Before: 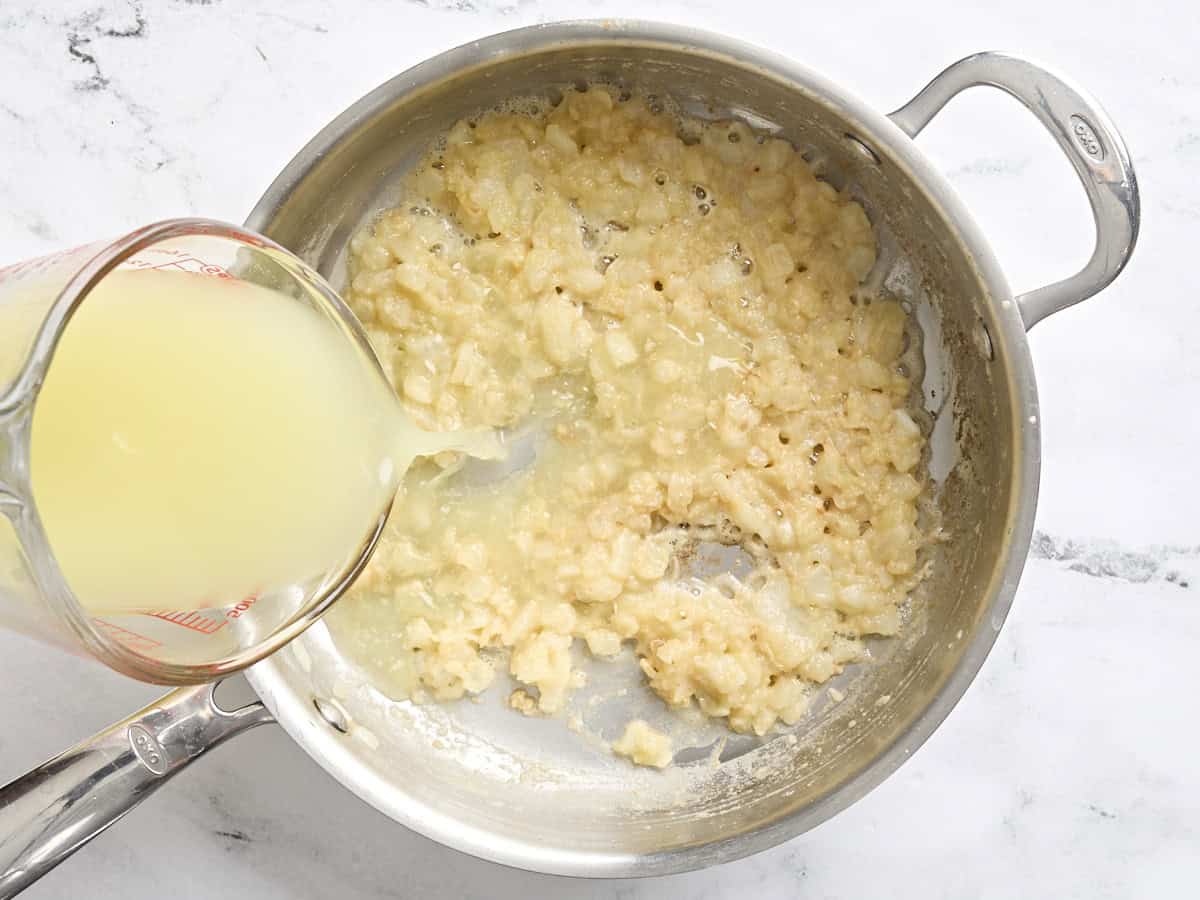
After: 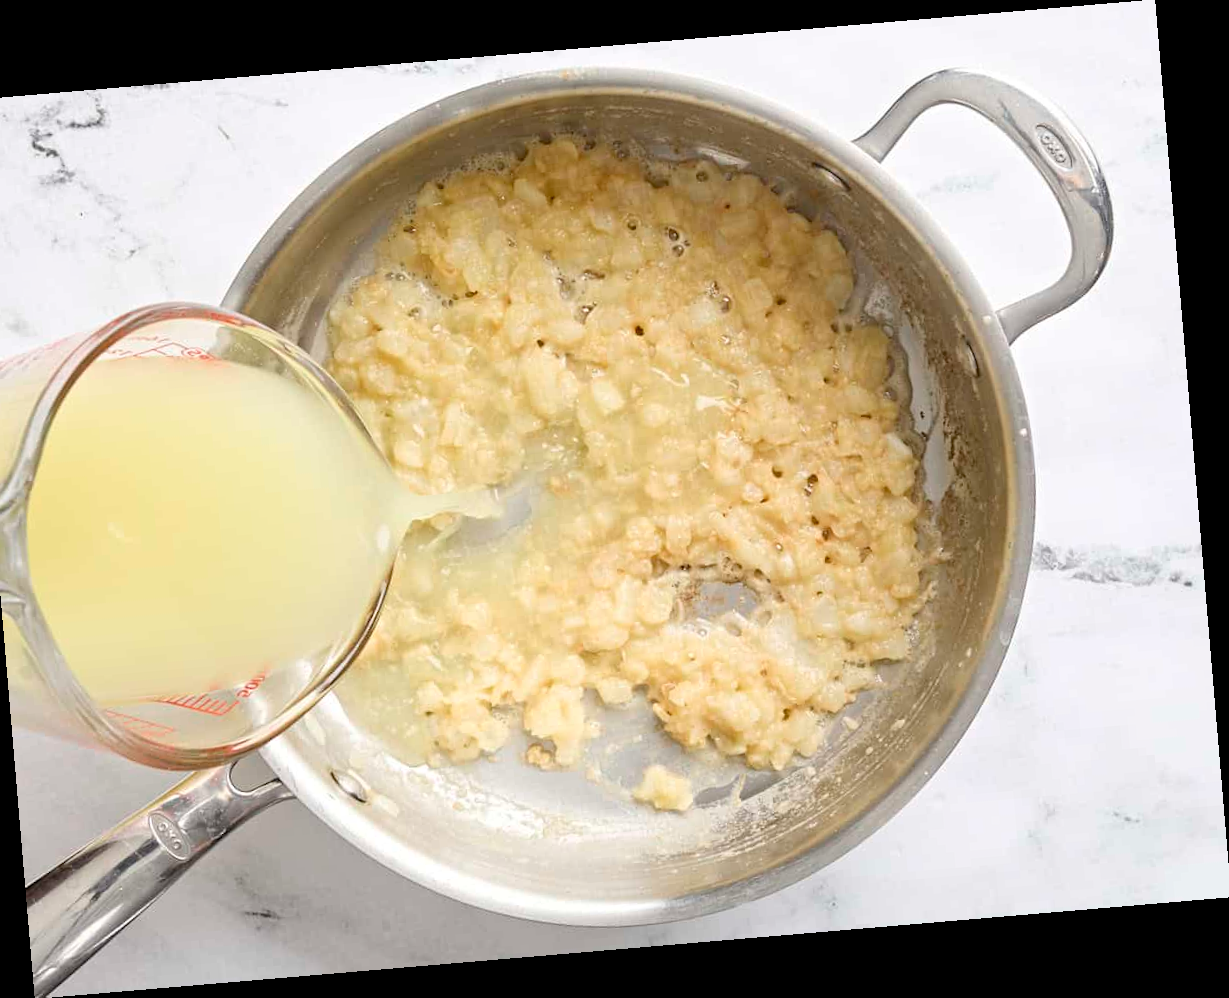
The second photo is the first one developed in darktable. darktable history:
exposure: black level correction 0.002, compensate highlight preservation false
rotate and perspective: rotation -4.86°, automatic cropping off
crop and rotate: left 3.238%
